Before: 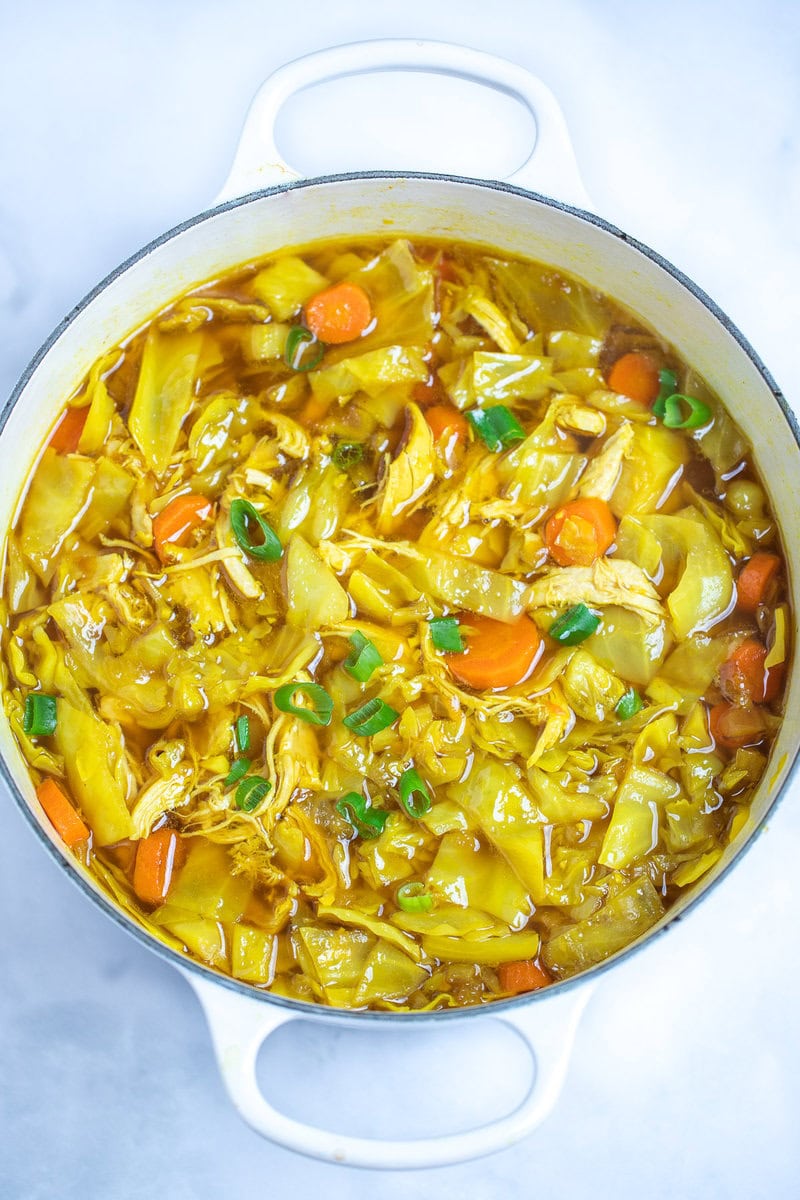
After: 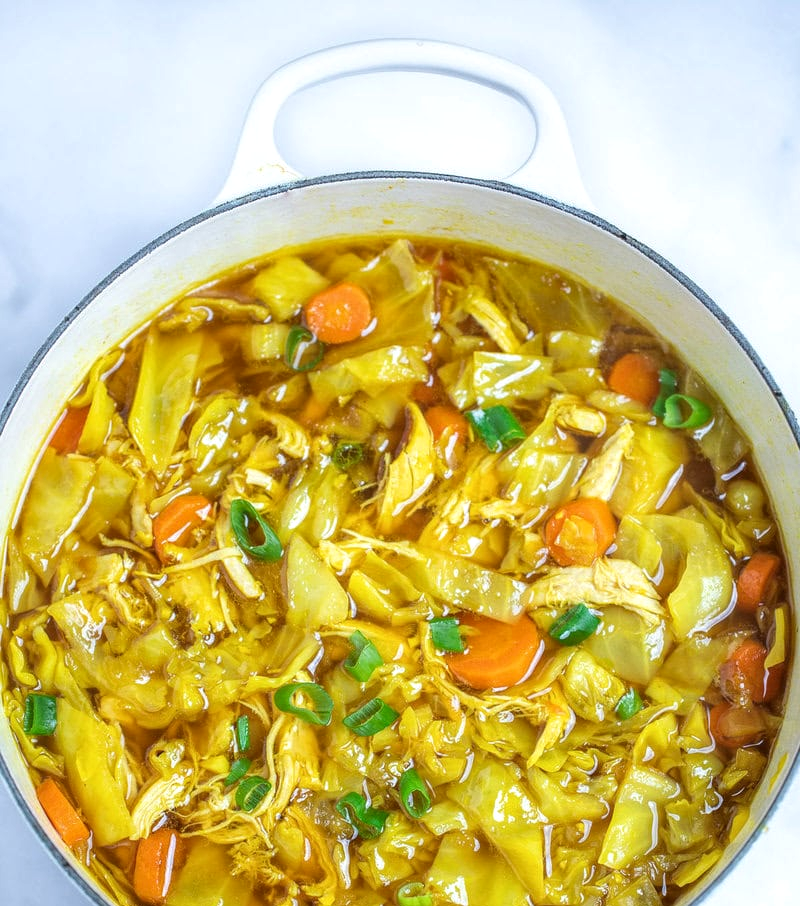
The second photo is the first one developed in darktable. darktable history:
local contrast: highlights 103%, shadows 98%, detail 131%, midtone range 0.2
crop: bottom 24.451%
